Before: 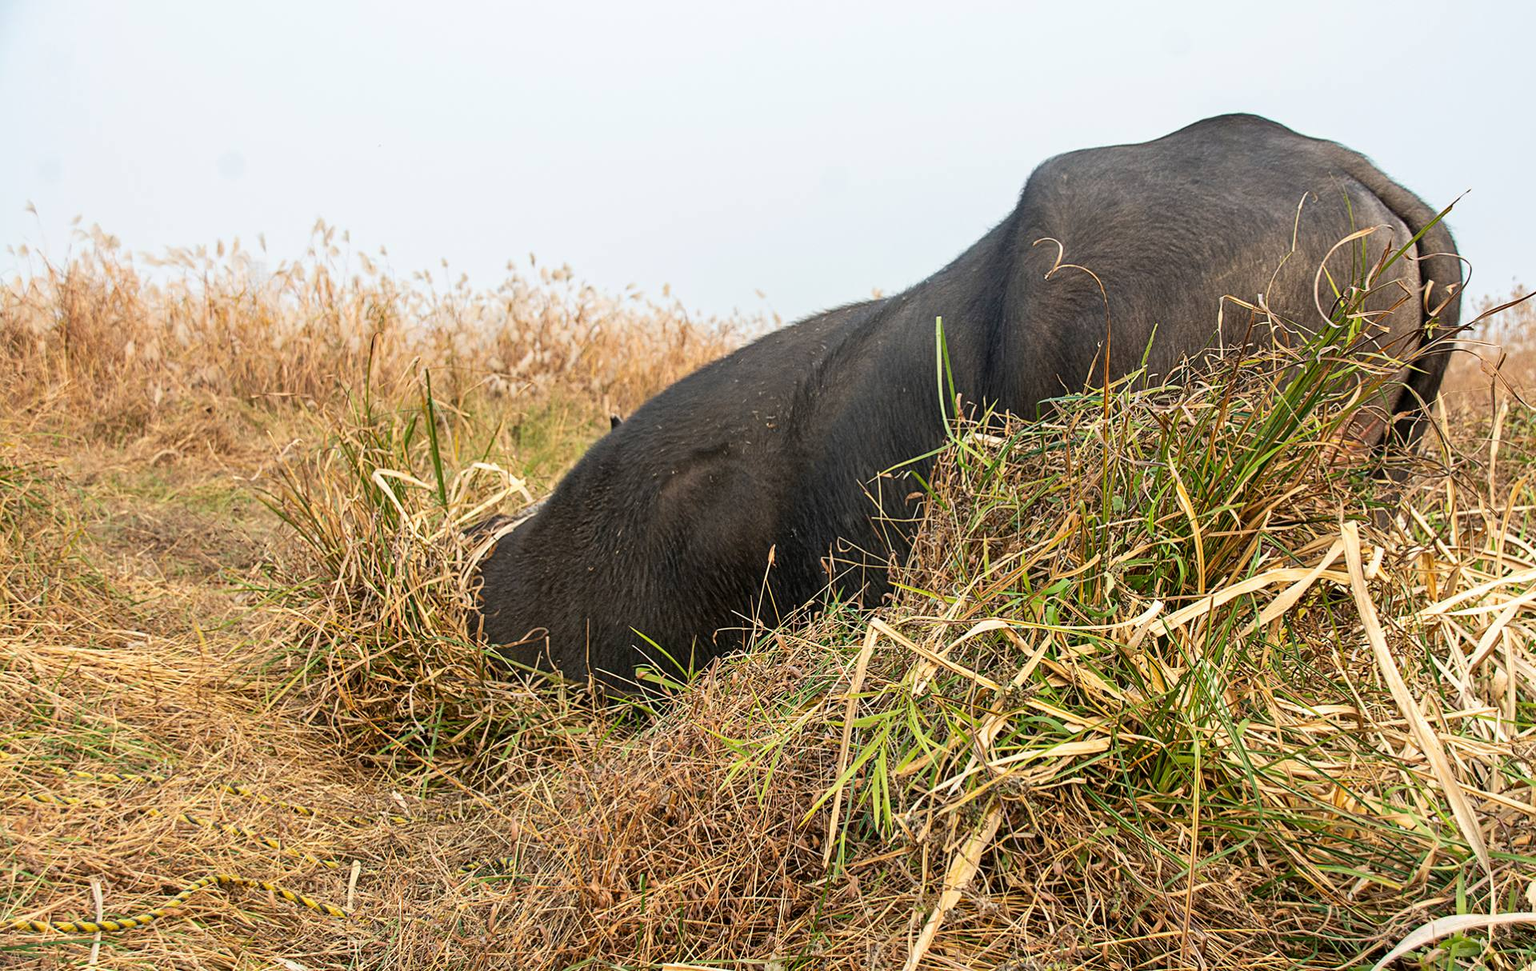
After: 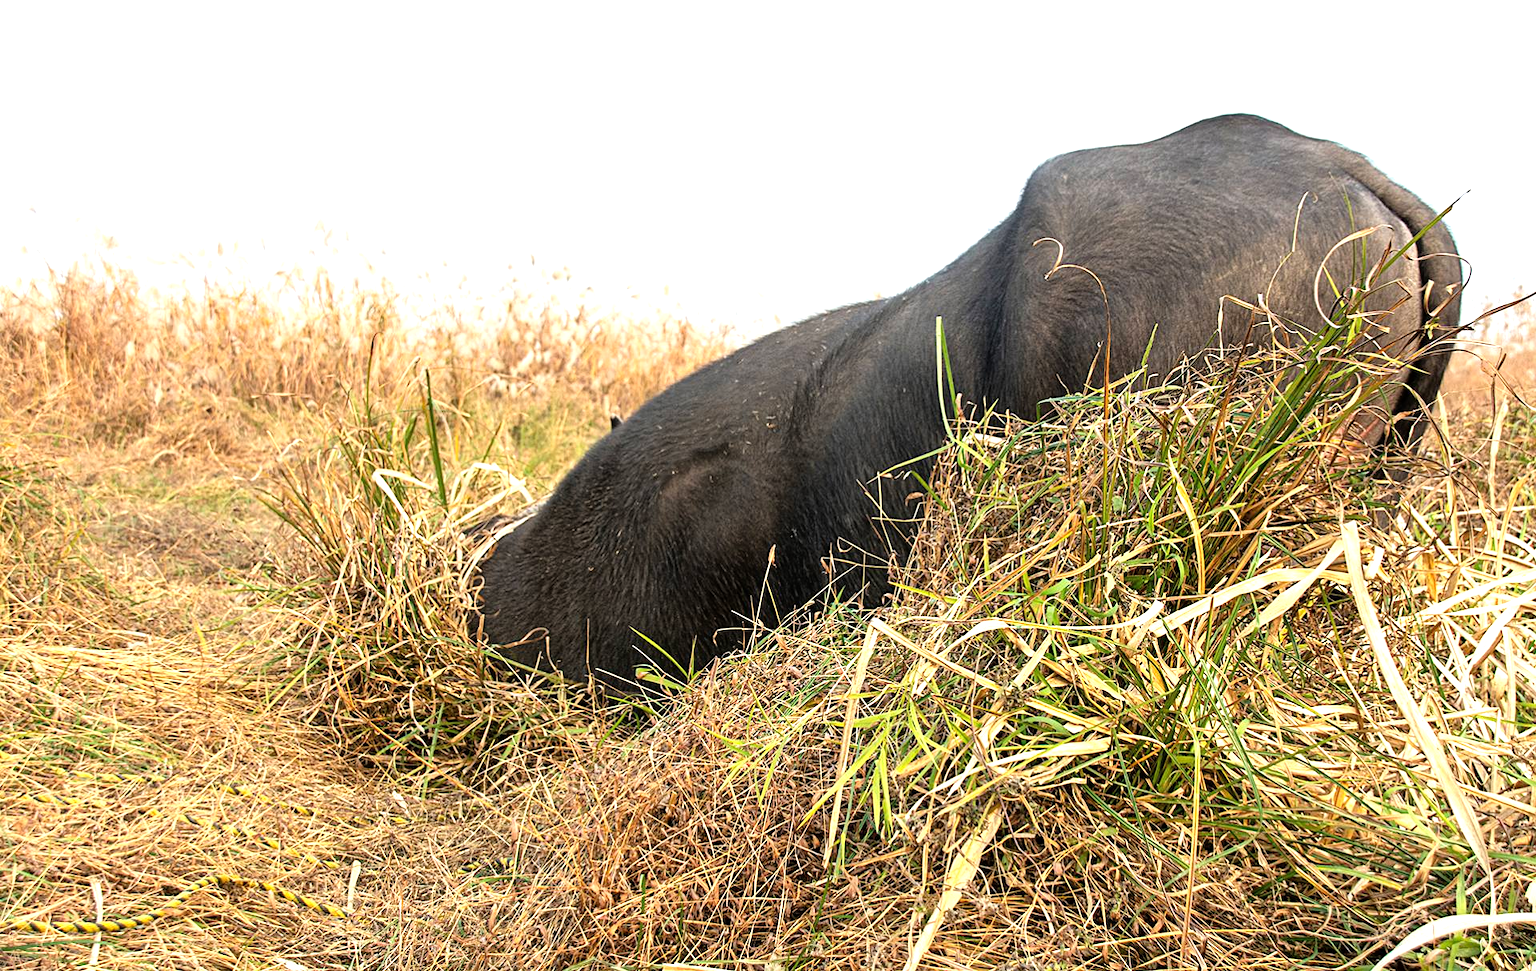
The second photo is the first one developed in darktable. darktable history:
tone equalizer: -8 EV -0.717 EV, -7 EV -0.7 EV, -6 EV -0.636 EV, -5 EV -0.415 EV, -3 EV 0.384 EV, -2 EV 0.6 EV, -1 EV 0.682 EV, +0 EV 0.724 EV
